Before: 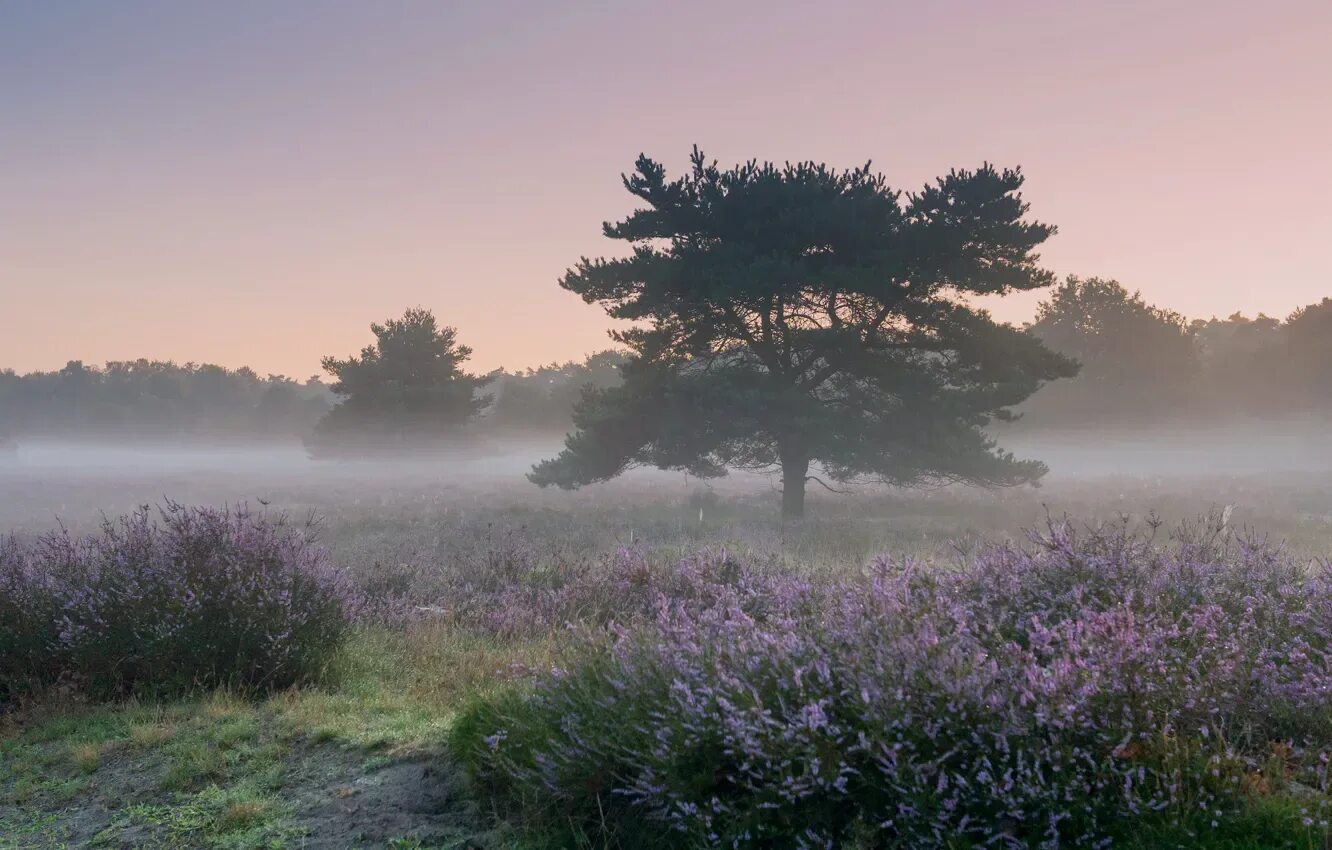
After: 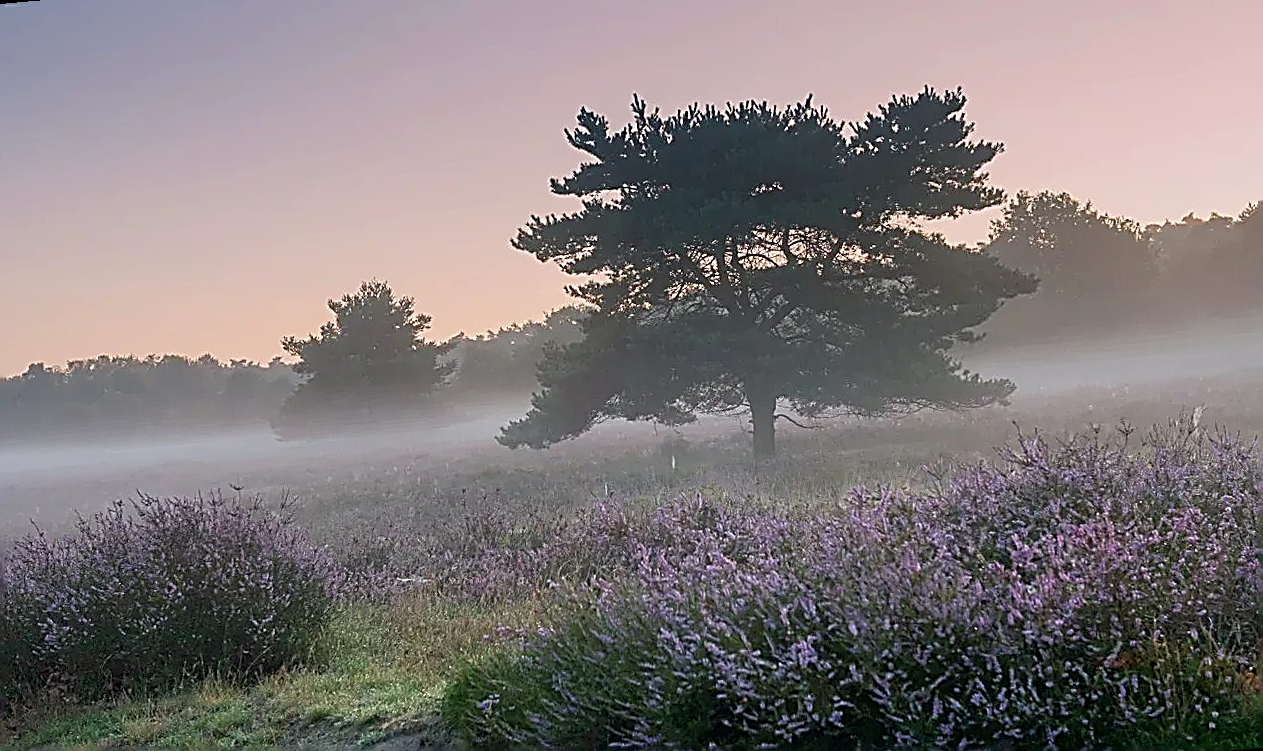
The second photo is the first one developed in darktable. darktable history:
sharpen: amount 2
rotate and perspective: rotation -5°, crop left 0.05, crop right 0.952, crop top 0.11, crop bottom 0.89
